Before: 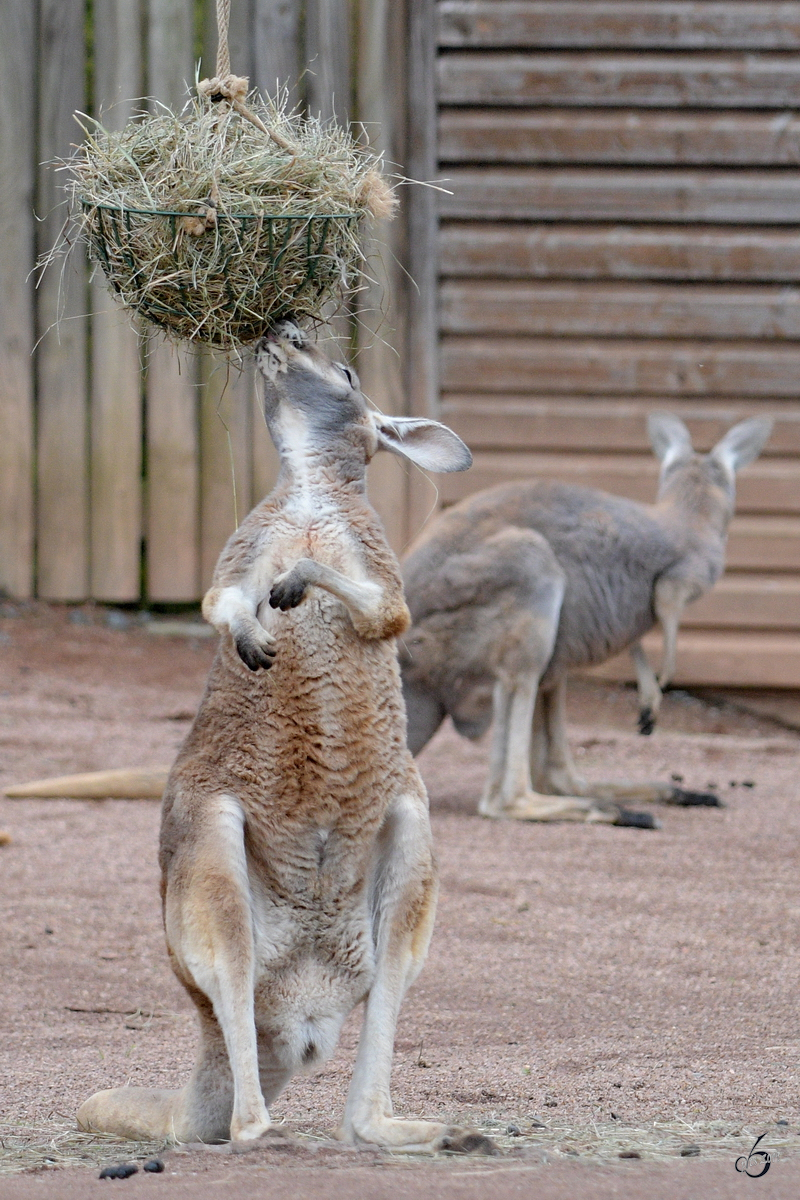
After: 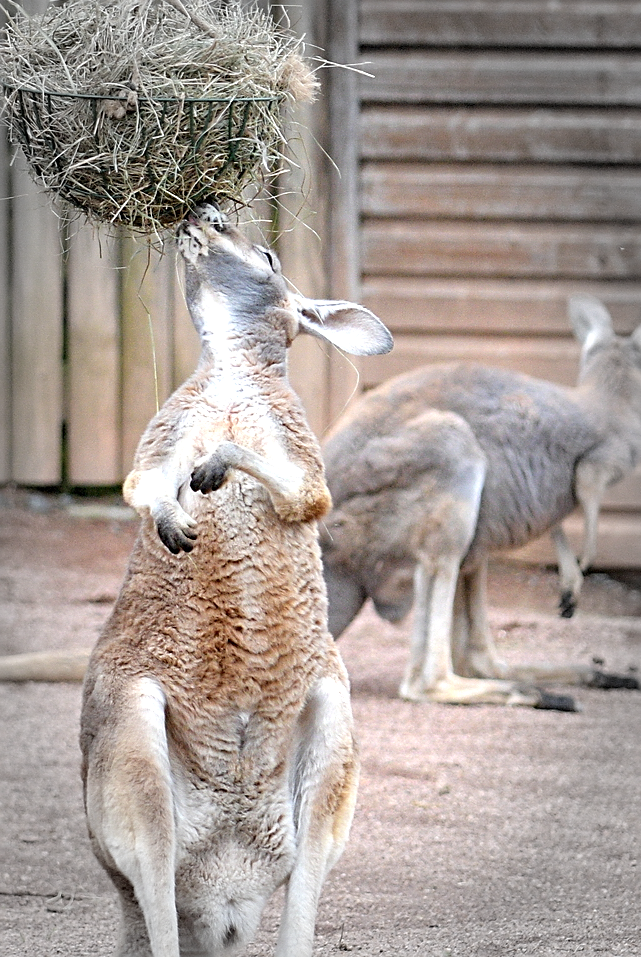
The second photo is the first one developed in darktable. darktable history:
exposure: black level correction 0, exposure 0.499 EV, compensate exposure bias true, compensate highlight preservation false
crop and rotate: left 9.999%, top 9.823%, right 9.819%, bottom 10.352%
sharpen: on, module defaults
vignetting: fall-off start 66.33%, fall-off radius 39.66%, brightness -0.451, saturation -0.687, automatic ratio true, width/height ratio 0.667
